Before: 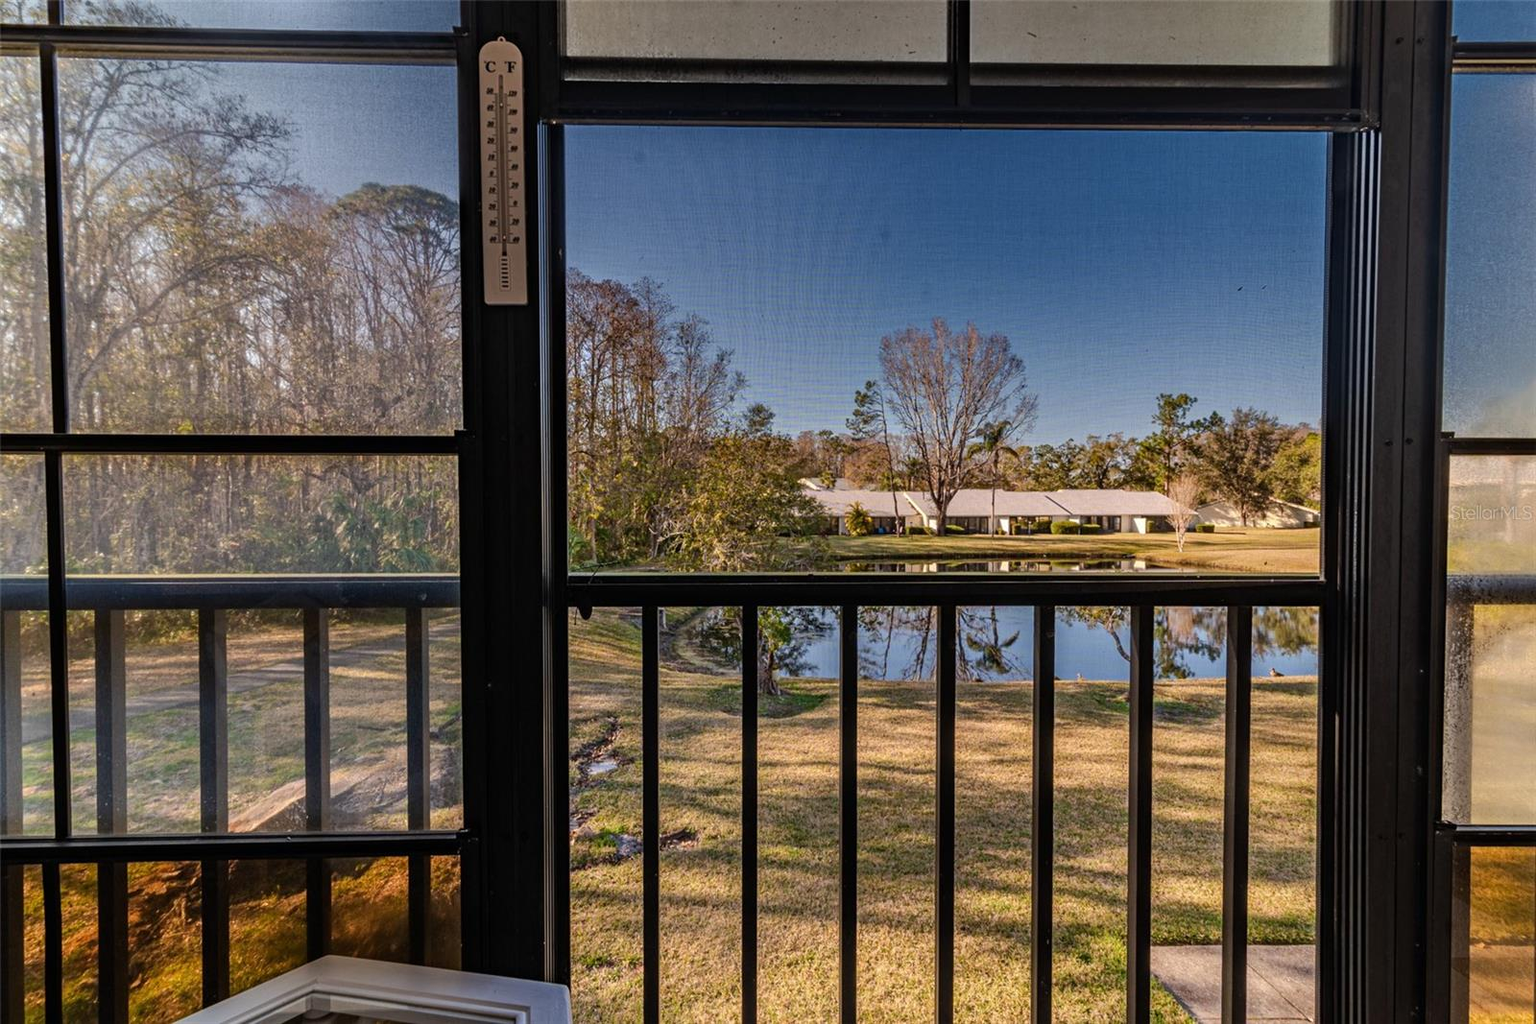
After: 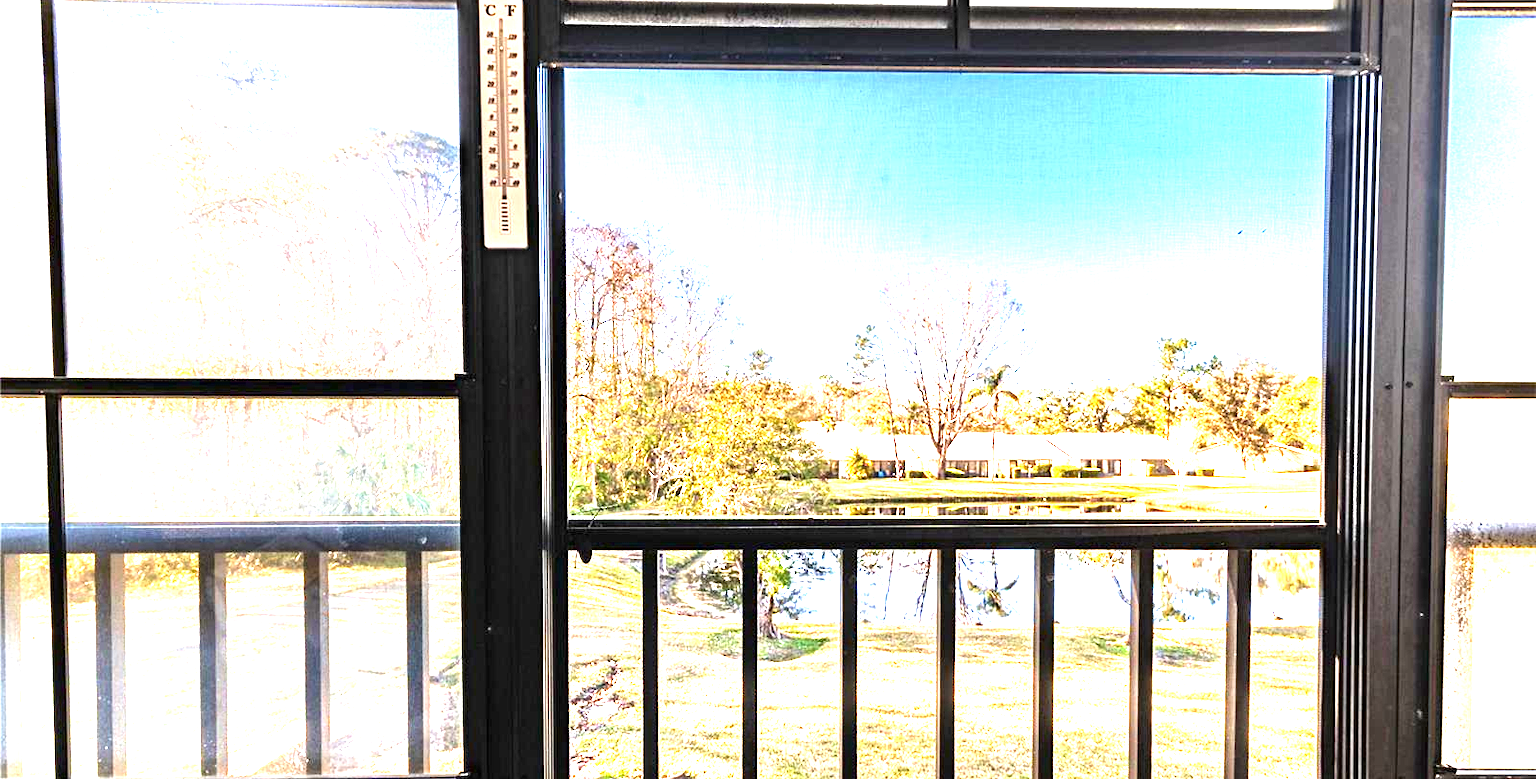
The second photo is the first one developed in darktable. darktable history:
crop: top 5.604%, bottom 18.215%
tone equalizer: -8 EV -0.74 EV, -7 EV -0.709 EV, -6 EV -0.639 EV, -5 EV -0.403 EV, -3 EV 0.387 EV, -2 EV 0.6 EV, -1 EV 0.696 EV, +0 EV 0.75 EV
exposure: exposure 0.724 EV, compensate exposure bias true, compensate highlight preservation false
